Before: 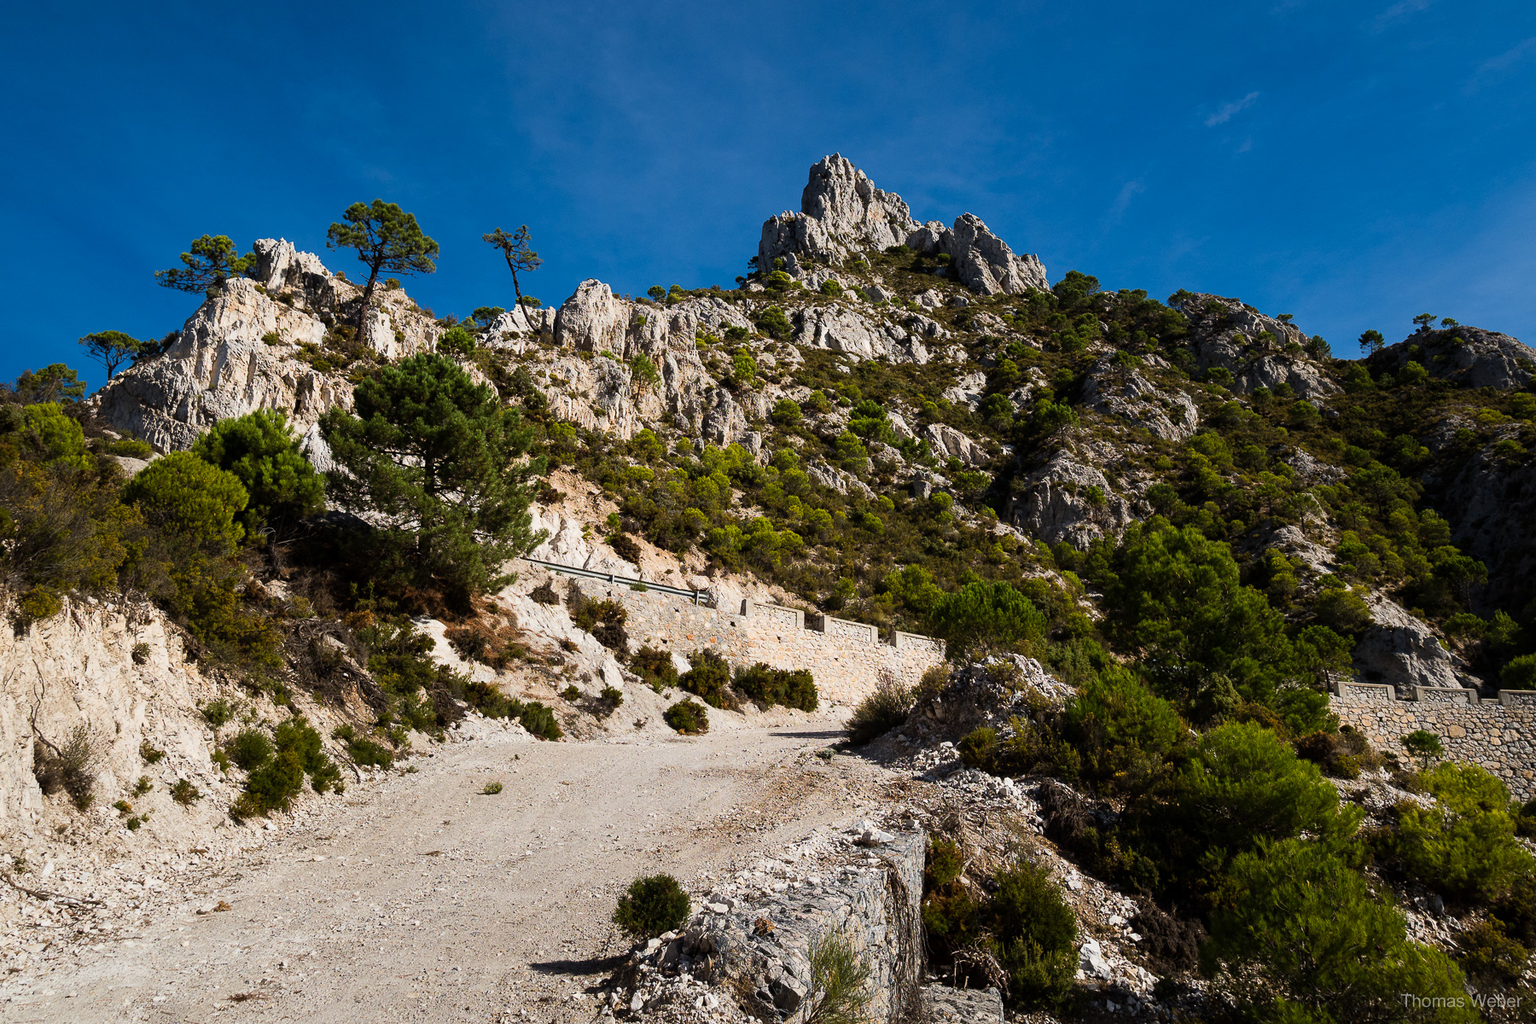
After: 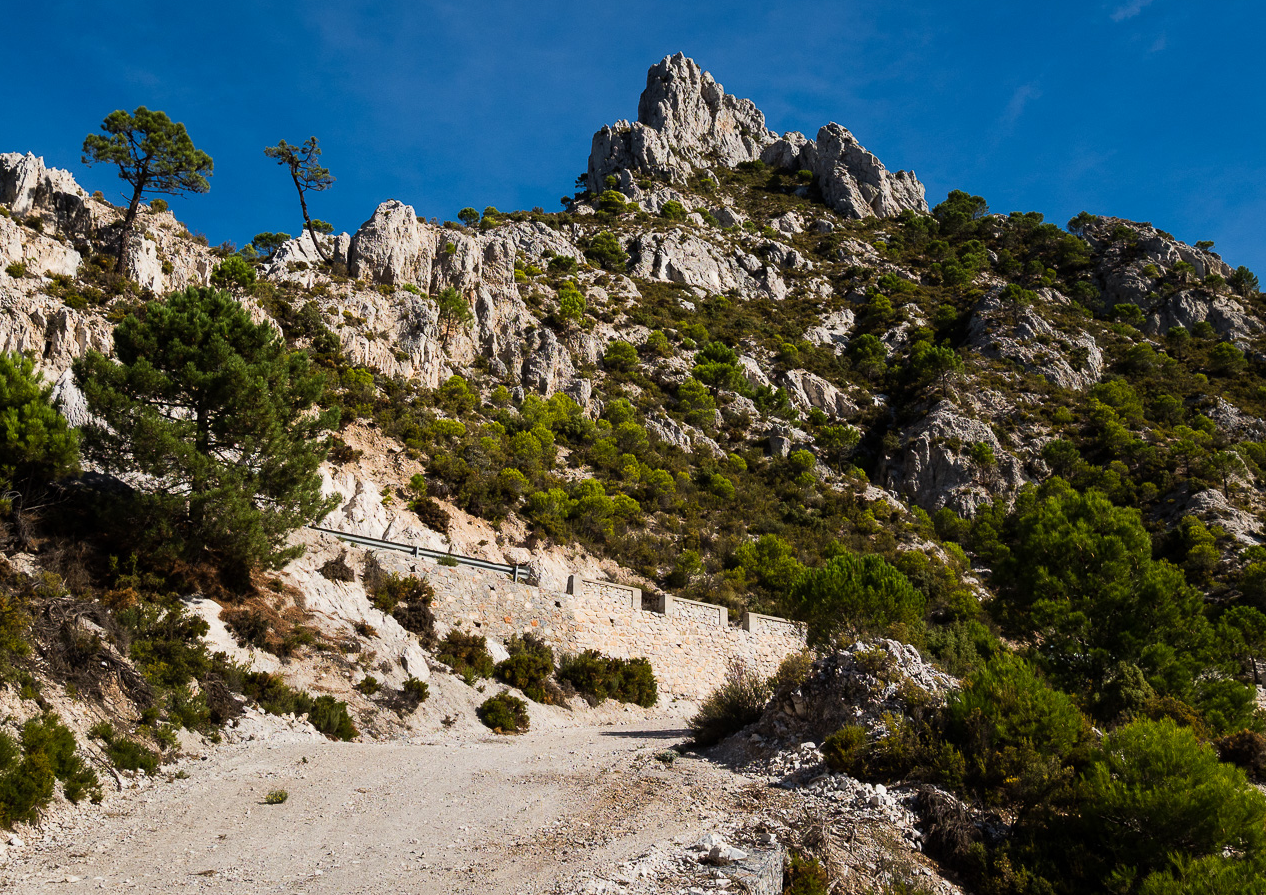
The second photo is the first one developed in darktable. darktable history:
crop and rotate: left 16.728%, top 10.664%, right 12.89%, bottom 14.708%
